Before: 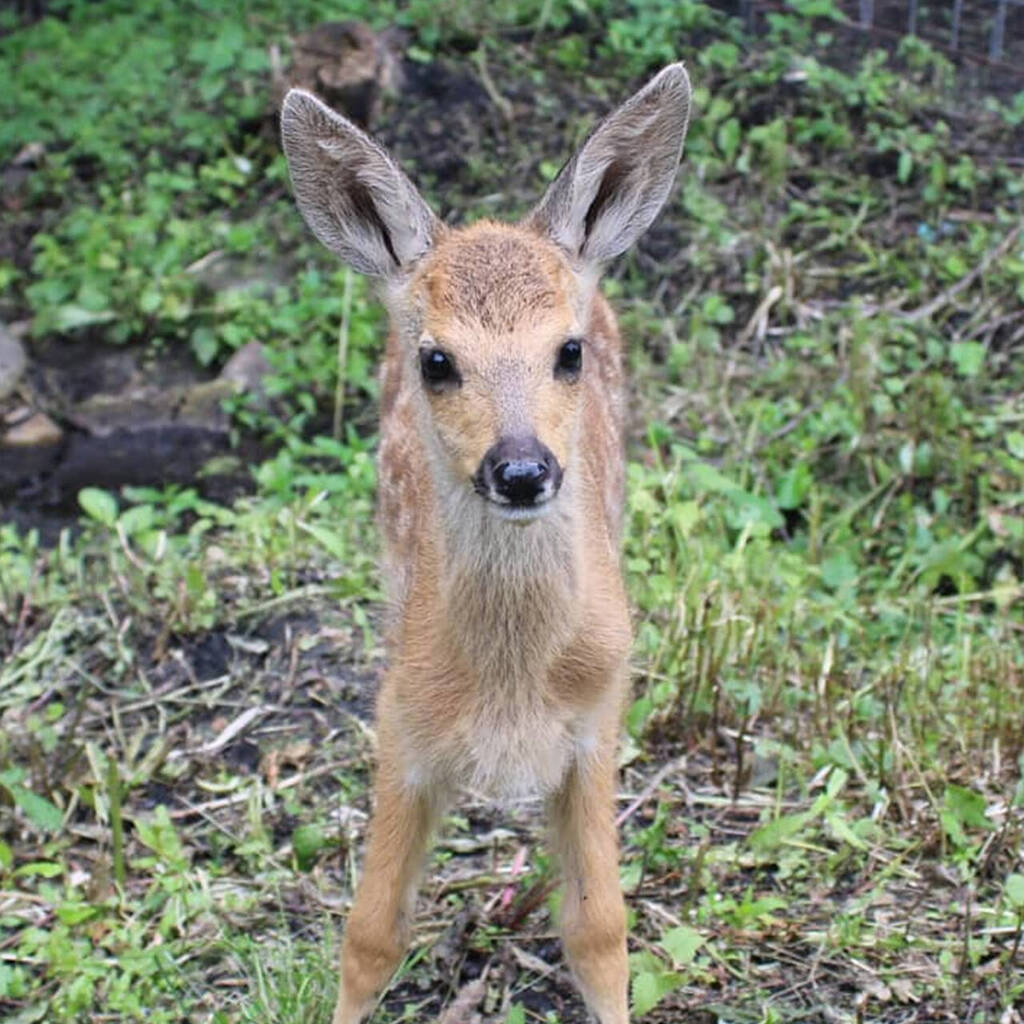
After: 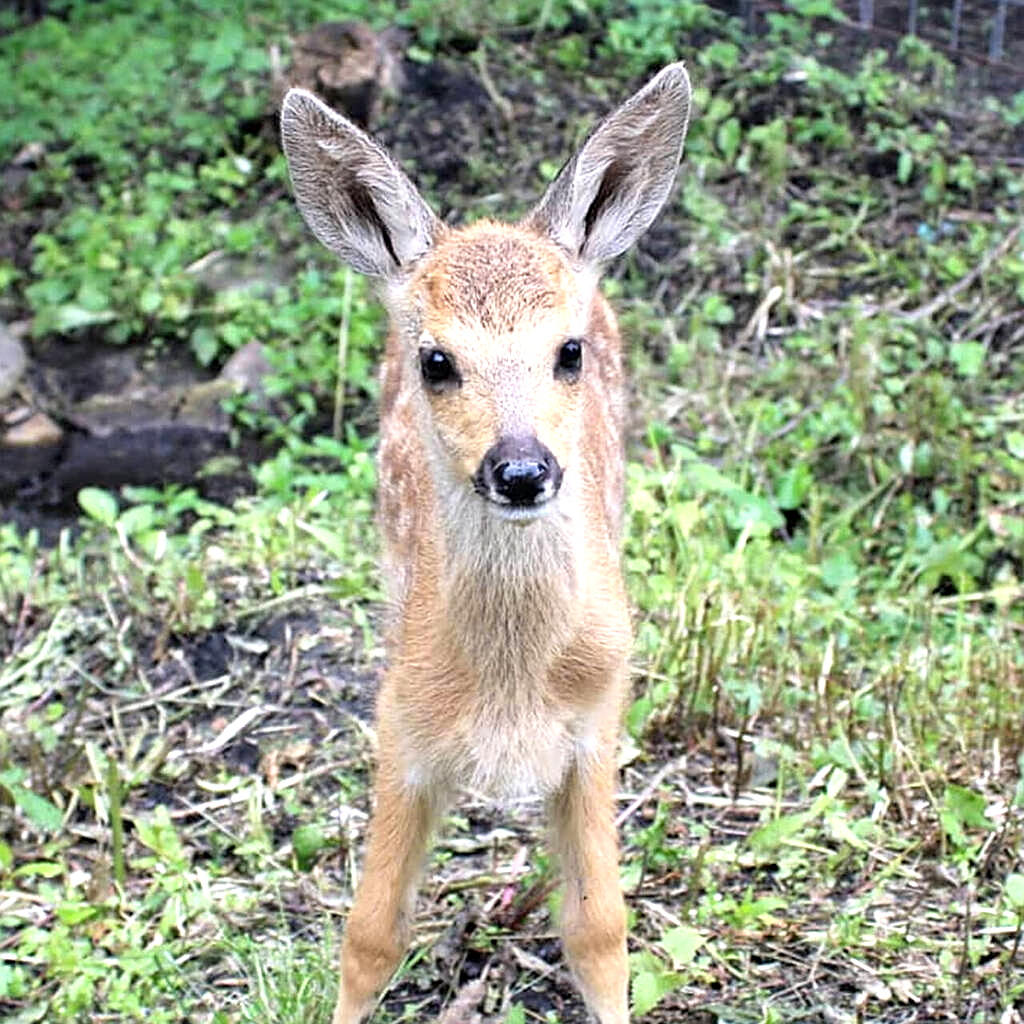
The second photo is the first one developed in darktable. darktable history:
sharpen: on, module defaults
exposure: black level correction 0.004, exposure 0.015 EV, compensate highlight preservation false
tone equalizer: -8 EV -0.789 EV, -7 EV -0.684 EV, -6 EV -0.604 EV, -5 EV -0.369 EV, -3 EV 0.374 EV, -2 EV 0.6 EV, -1 EV 0.685 EV, +0 EV 0.768 EV
